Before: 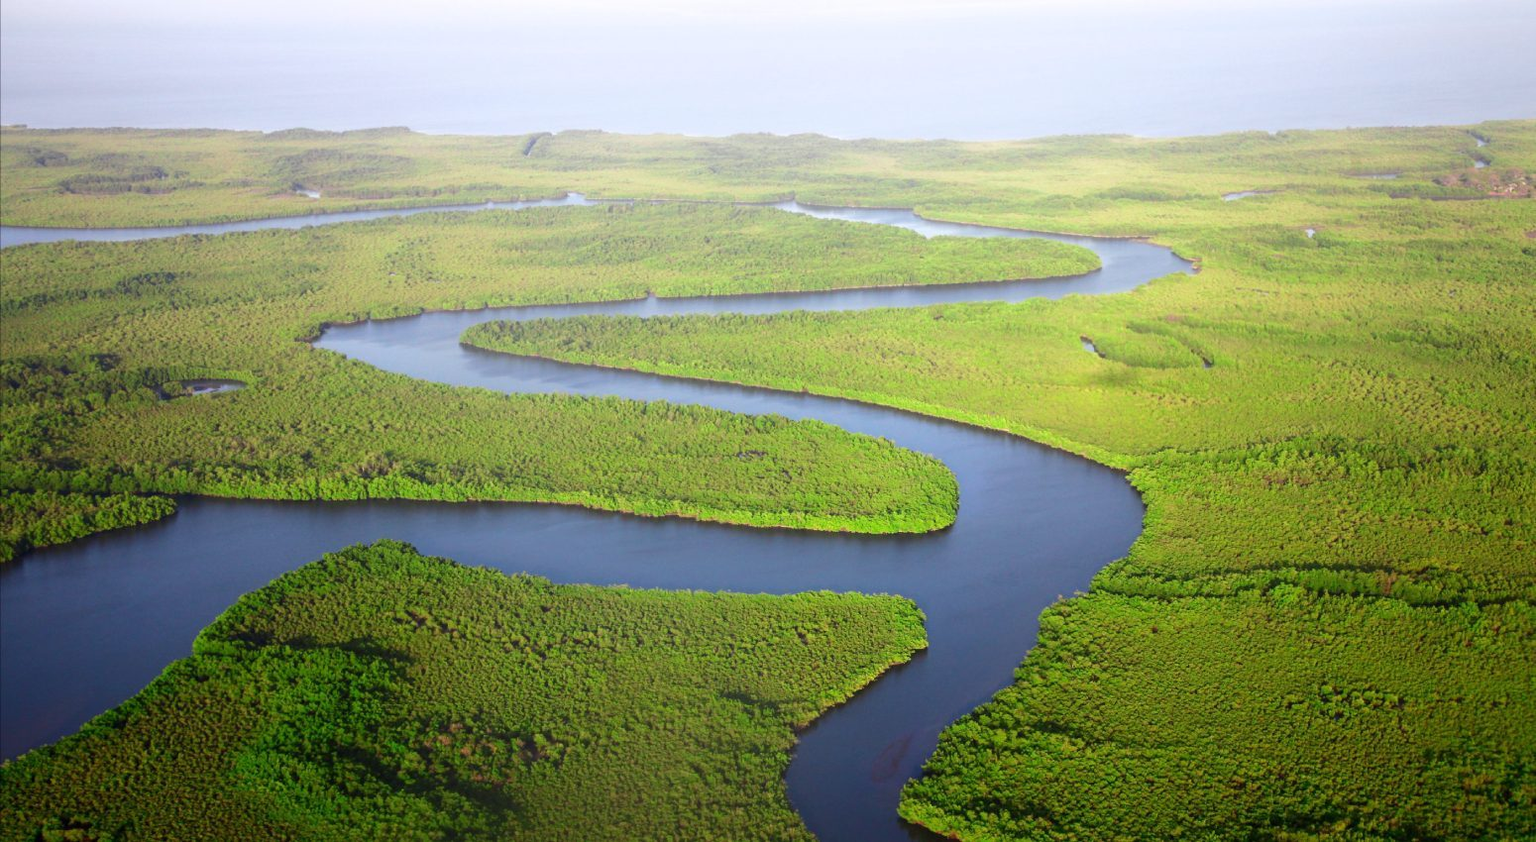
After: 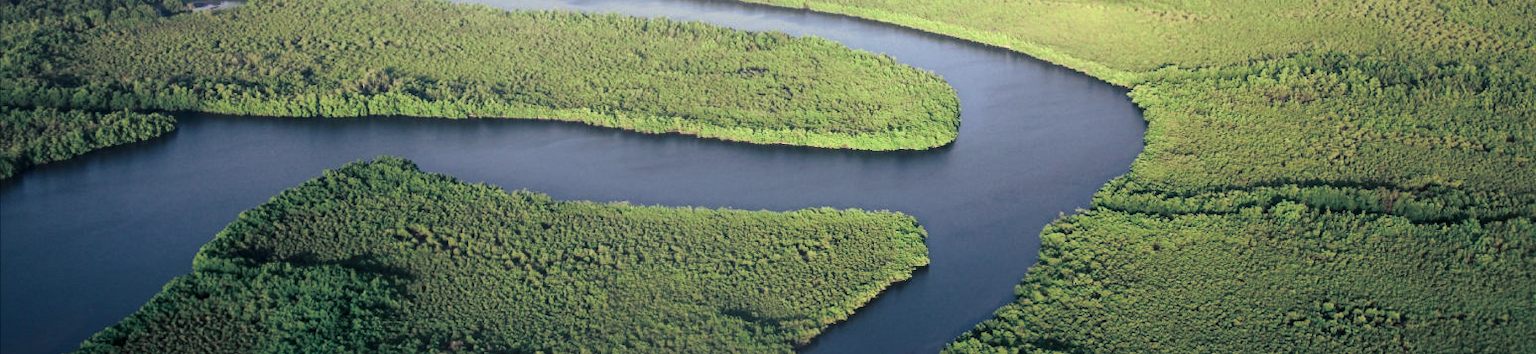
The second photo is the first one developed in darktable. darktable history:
contrast brightness saturation: contrast 0.1, saturation -0.36
local contrast: mode bilateral grid, contrast 20, coarseness 50, detail 120%, midtone range 0.2
crop: top 45.551%, bottom 12.262%
split-toning: shadows › hue 216°, shadows › saturation 1, highlights › hue 57.6°, balance -33.4
